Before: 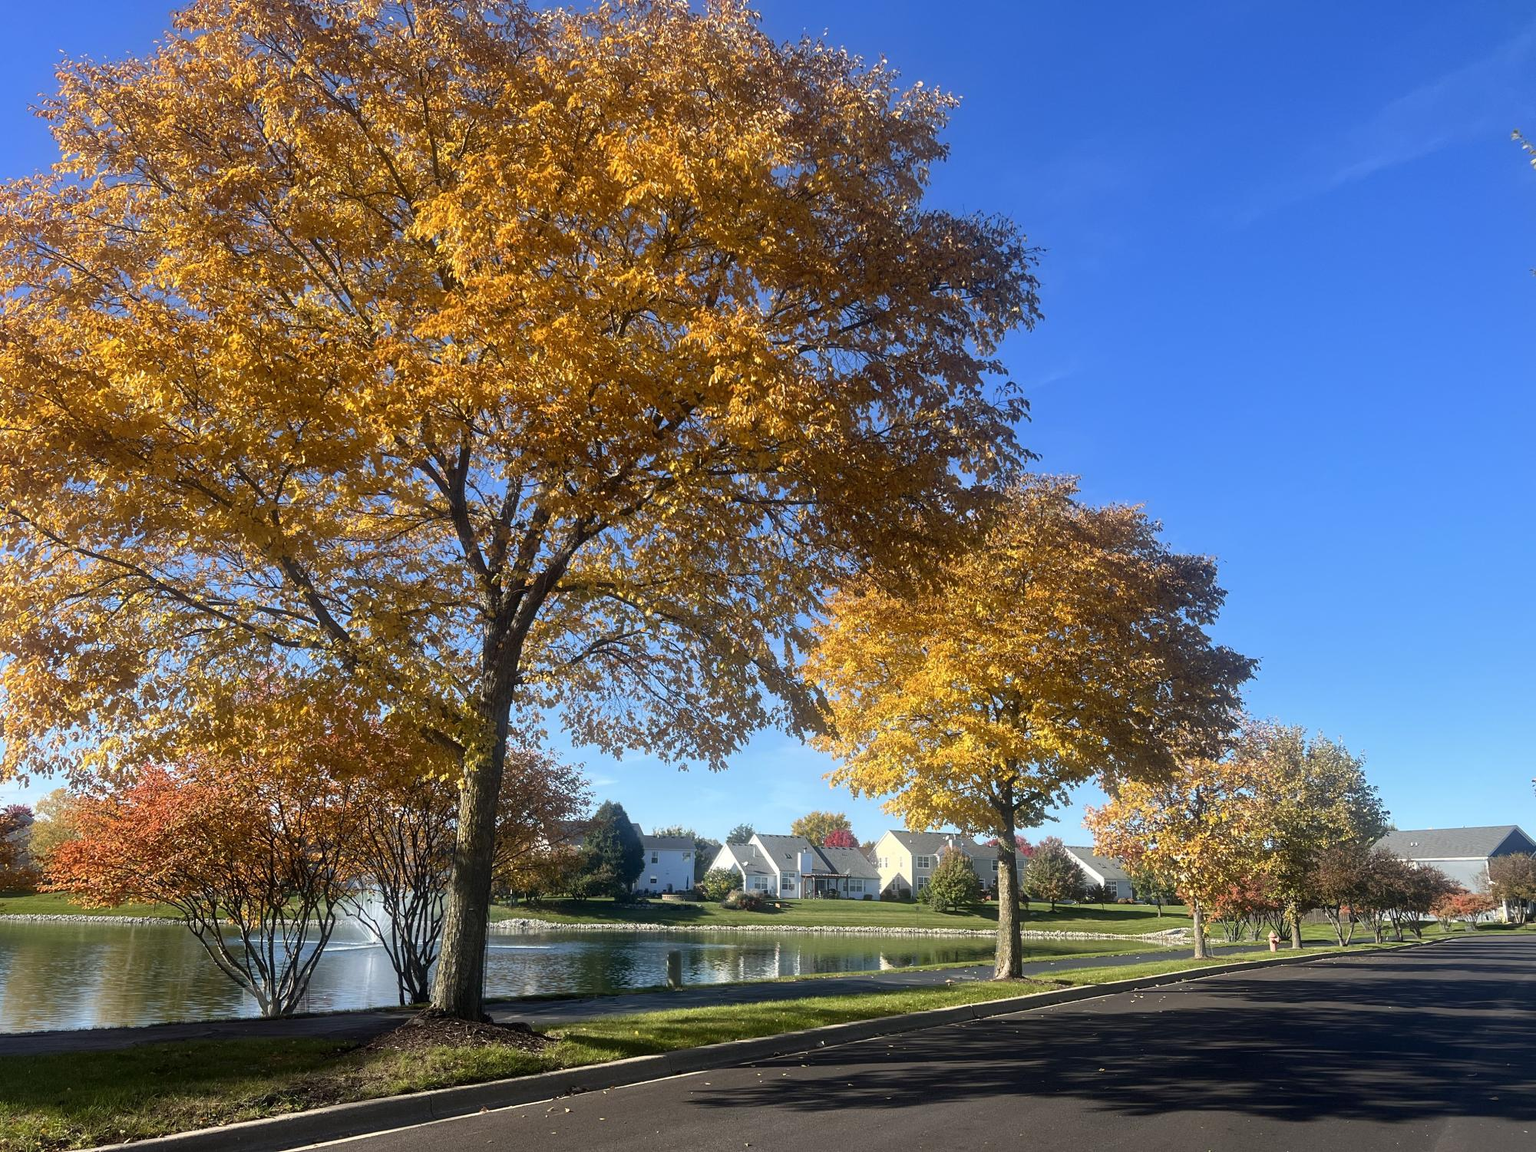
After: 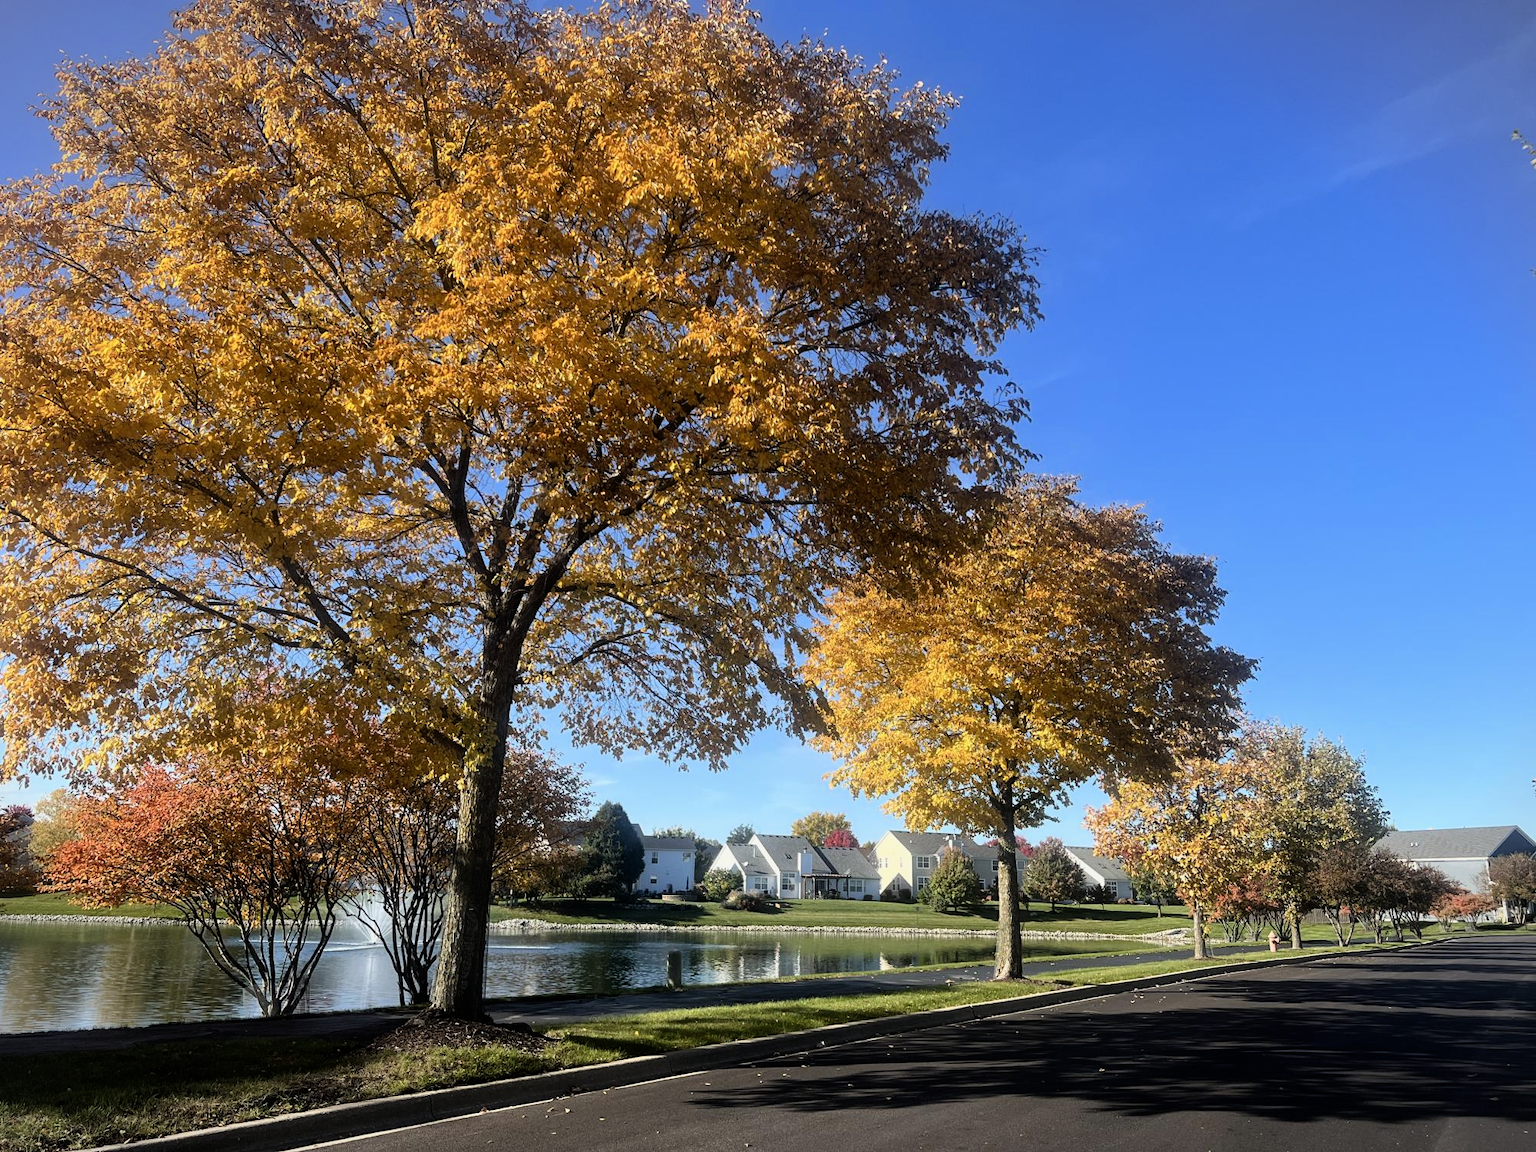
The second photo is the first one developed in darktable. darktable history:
vignetting: fall-off start 100.32%, fall-off radius 65.01%, automatic ratio true, unbound false
filmic rgb: black relative exposure -8.04 EV, white relative exposure 3.01 EV, threshold 5.99 EV, hardness 5.42, contrast 1.245, color science v6 (2022), enable highlight reconstruction true
